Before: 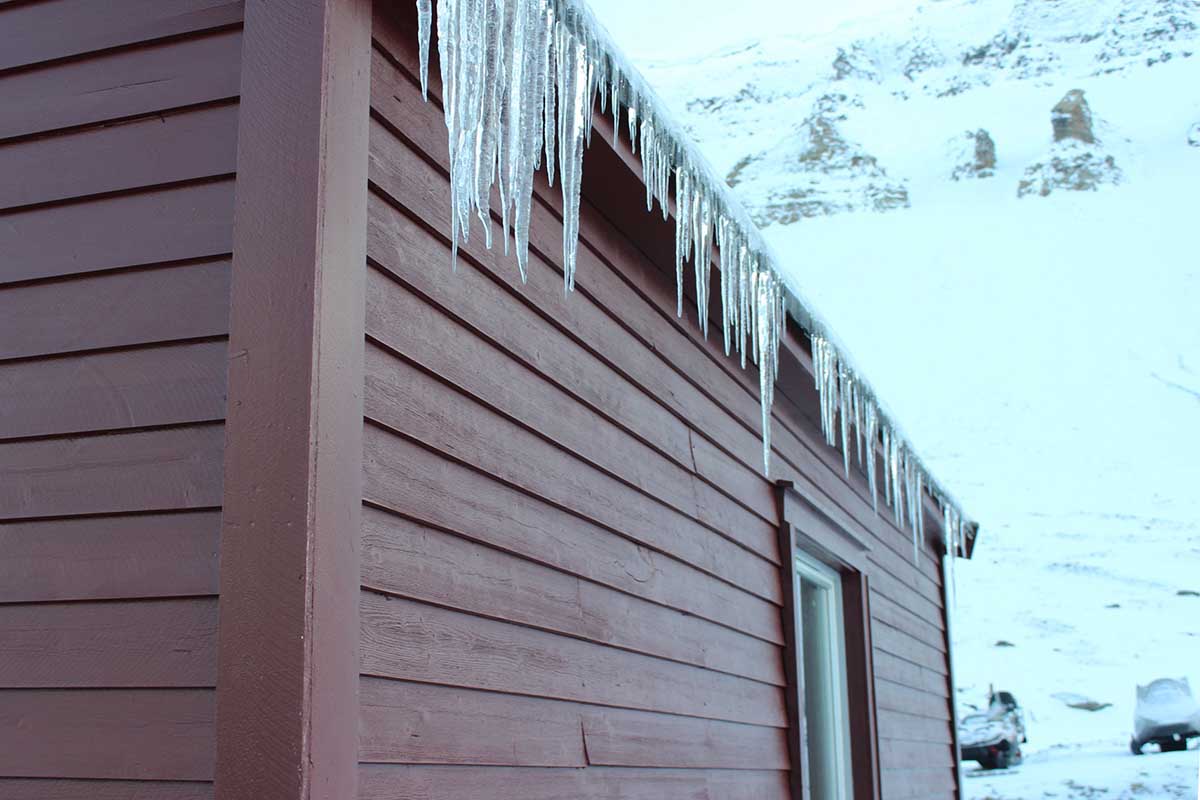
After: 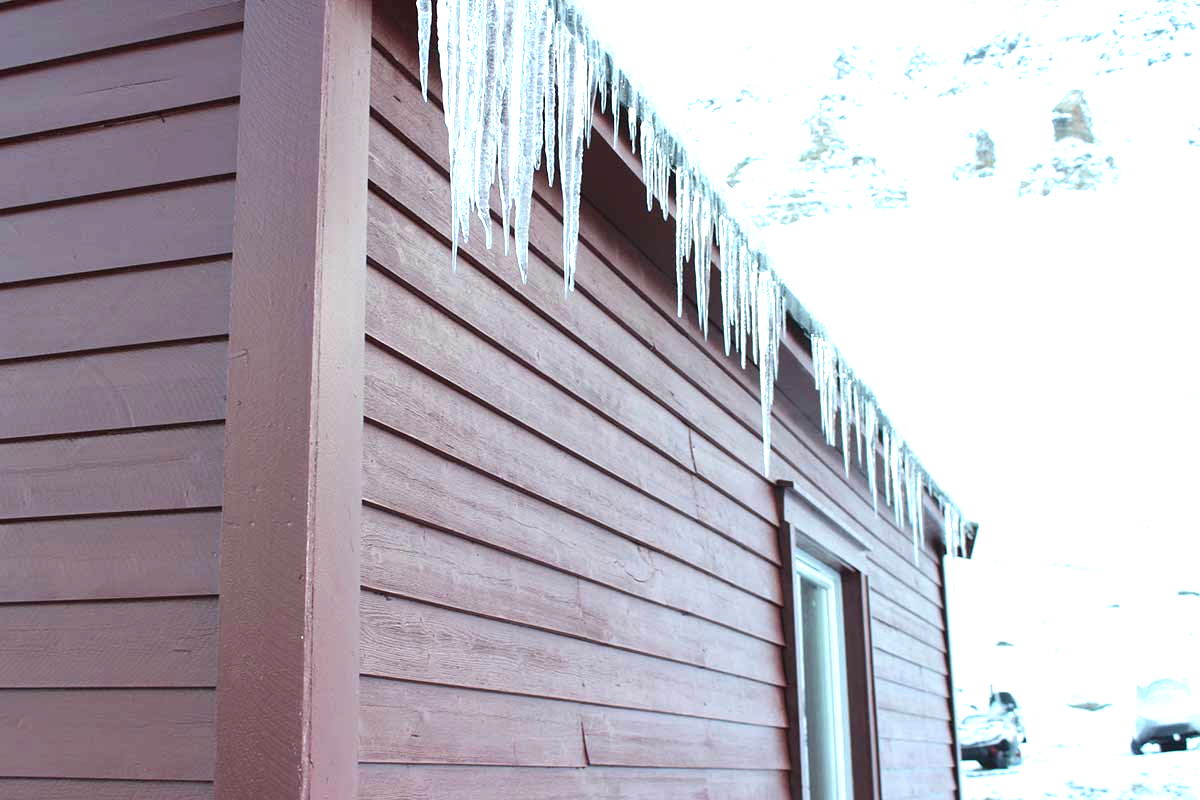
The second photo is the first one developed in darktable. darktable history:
contrast brightness saturation: saturation -0.1
exposure: black level correction 0, exposure 1 EV, compensate highlight preservation false
